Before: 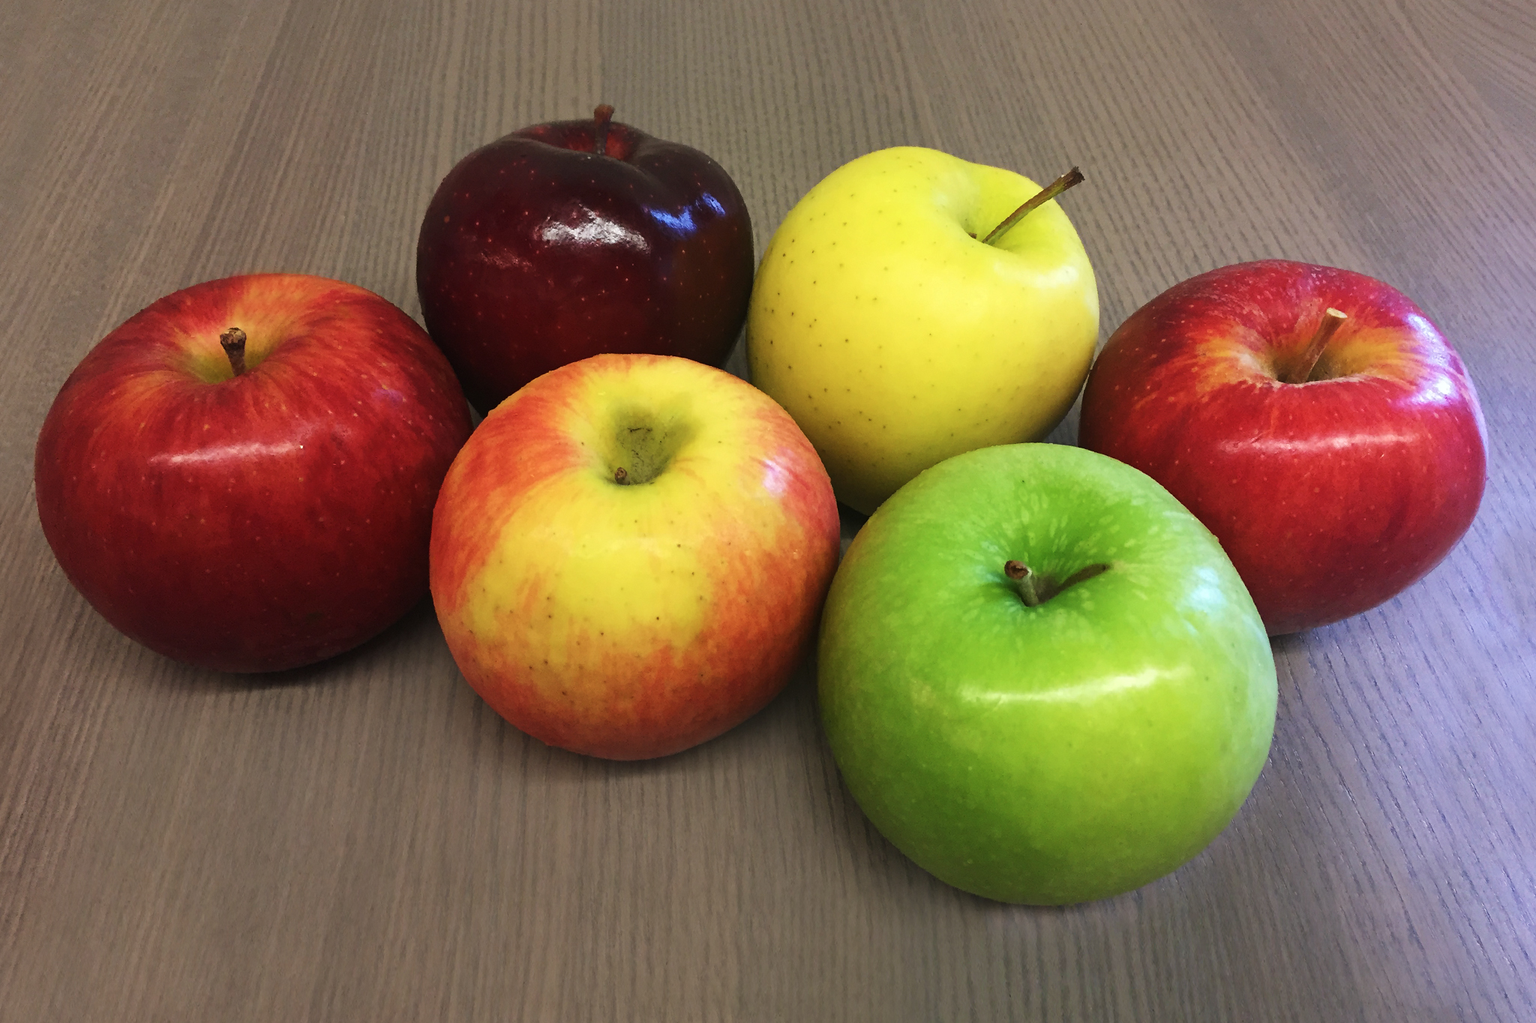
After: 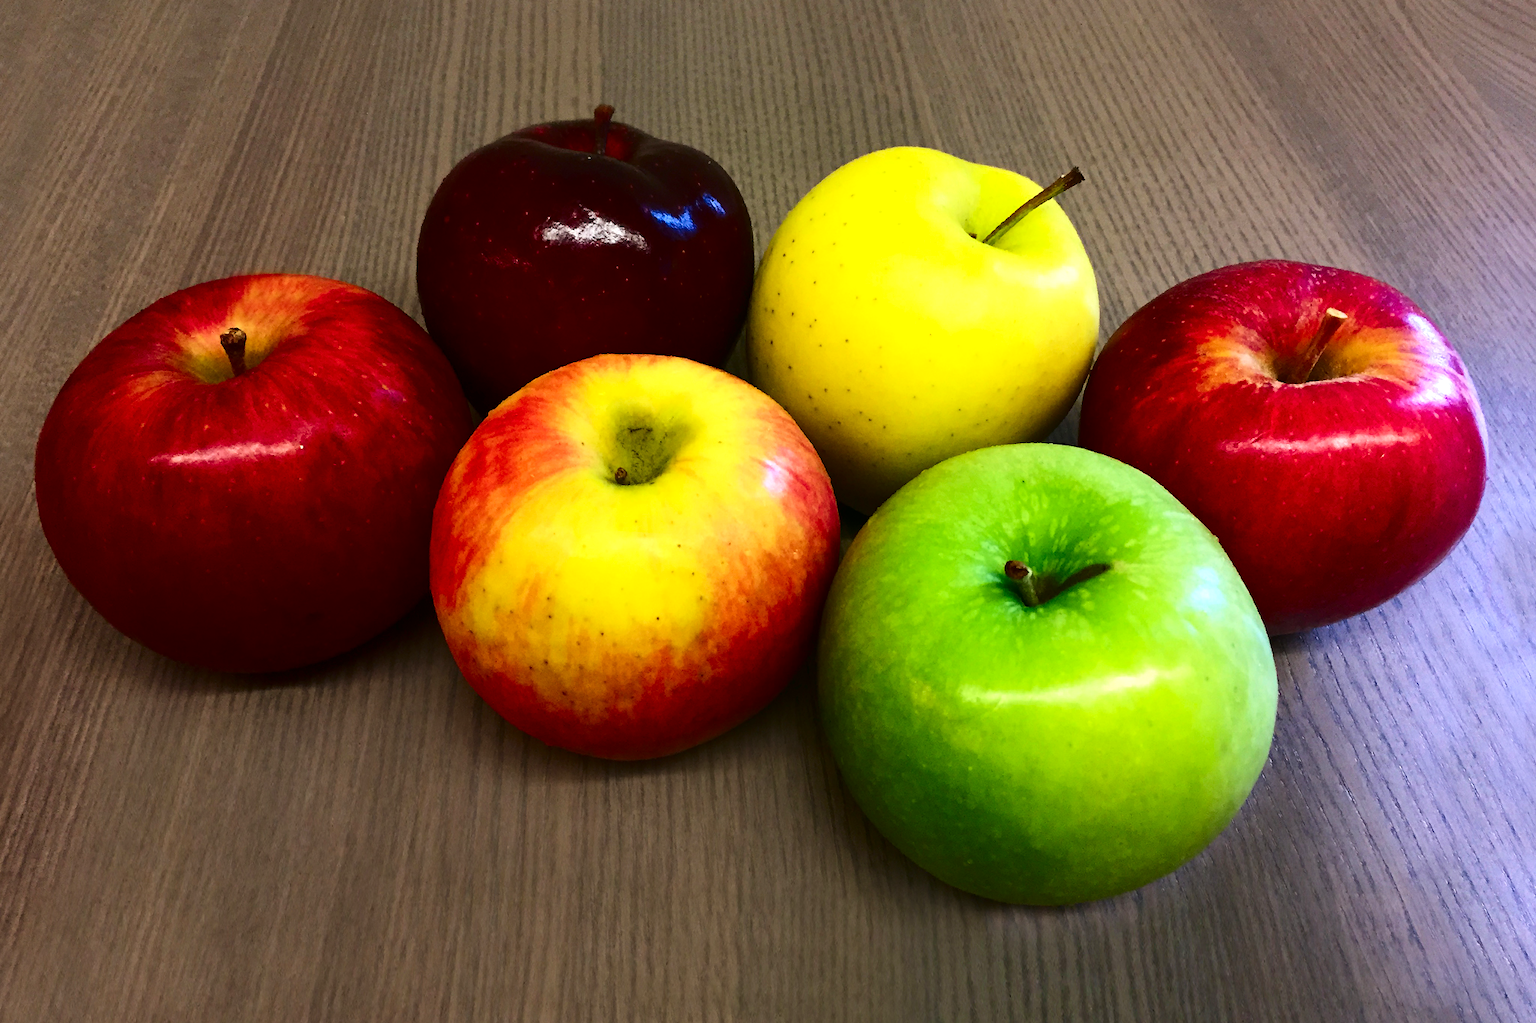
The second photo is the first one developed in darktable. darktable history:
exposure: exposure 0.3 EV, compensate highlight preservation false
contrast brightness saturation: contrast 0.22, brightness -0.19, saturation 0.24
